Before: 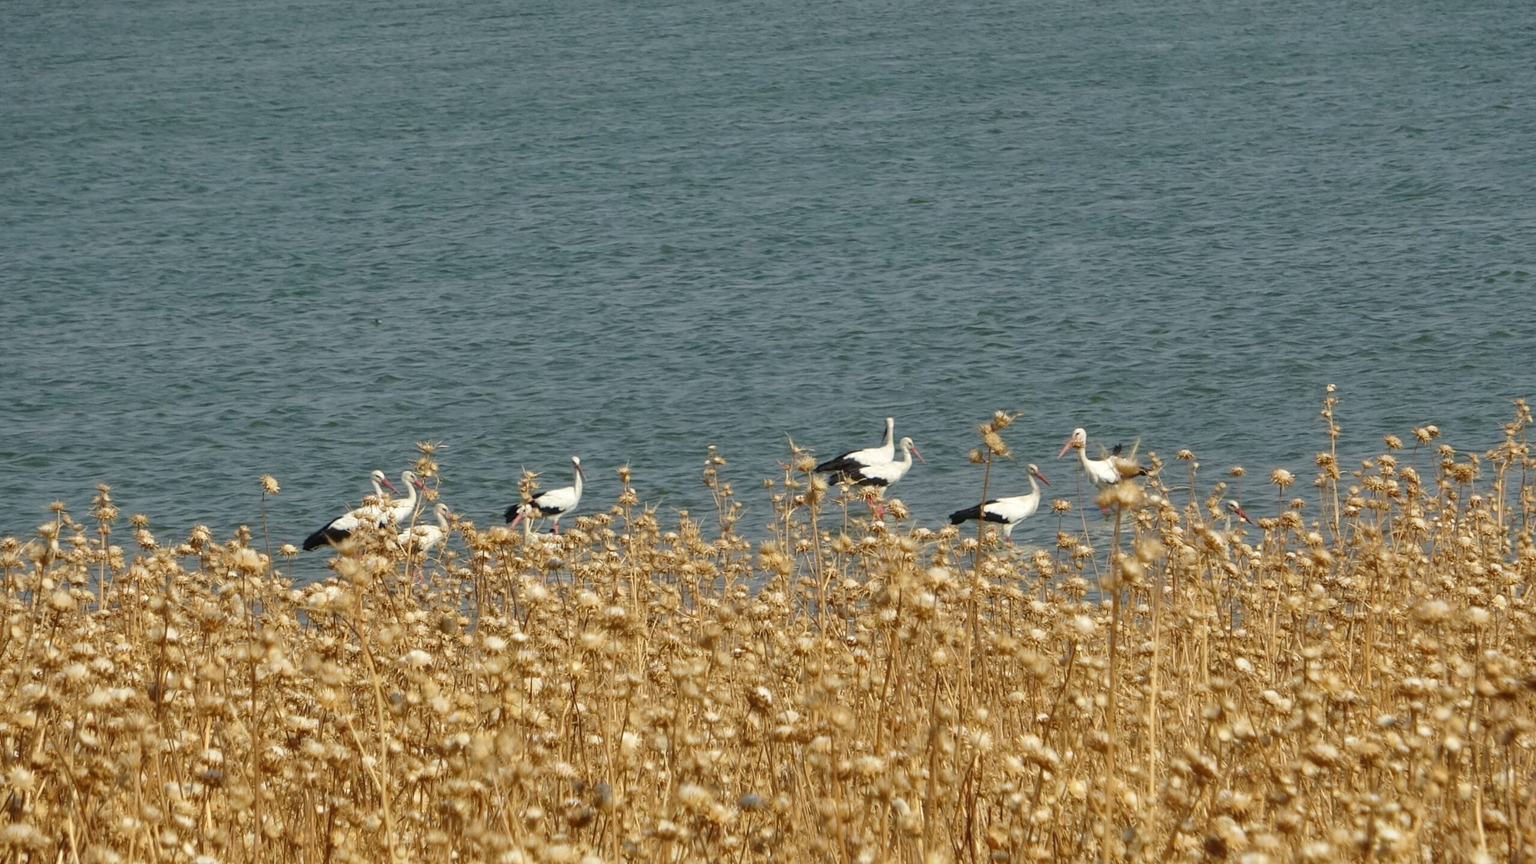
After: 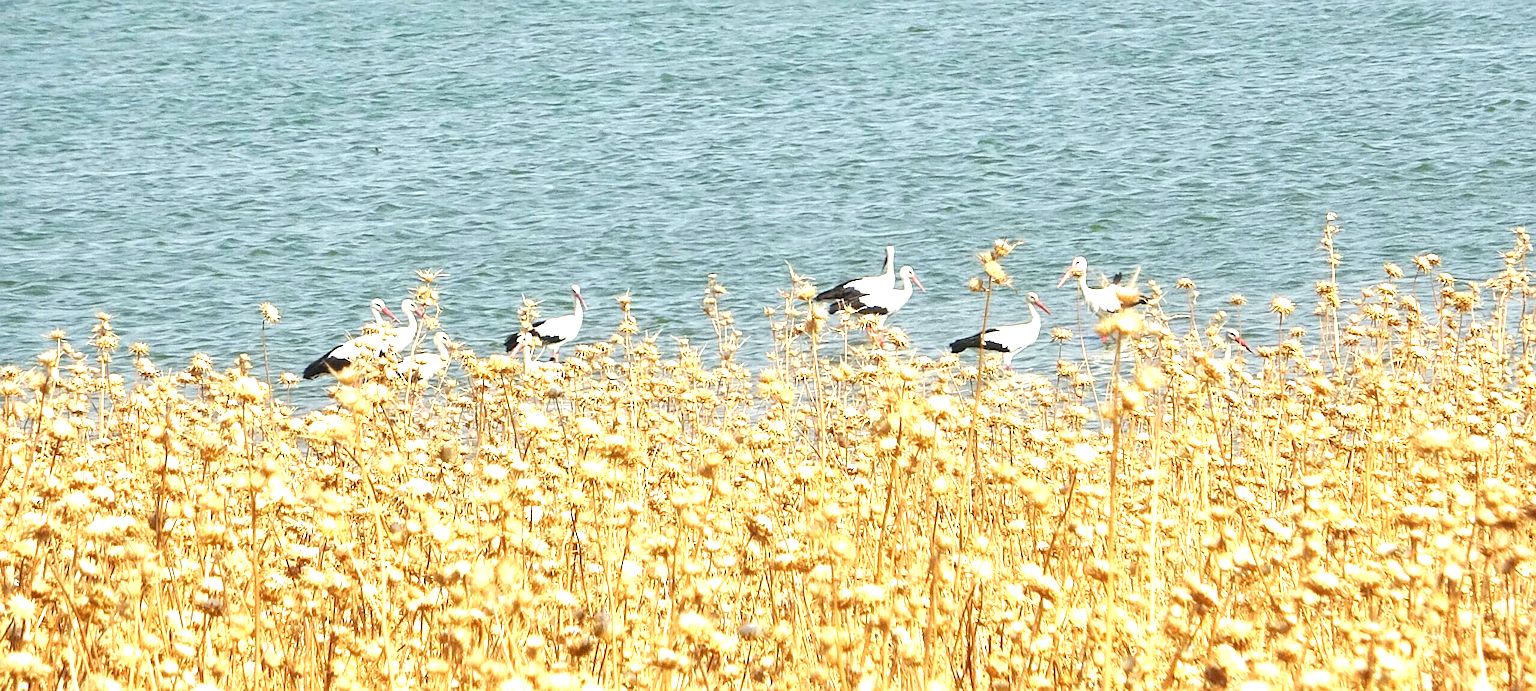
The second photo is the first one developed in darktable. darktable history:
sharpen: amount 0.49
crop and rotate: top 19.917%
exposure: black level correction 0, exposure 1.743 EV, compensate highlight preservation false
